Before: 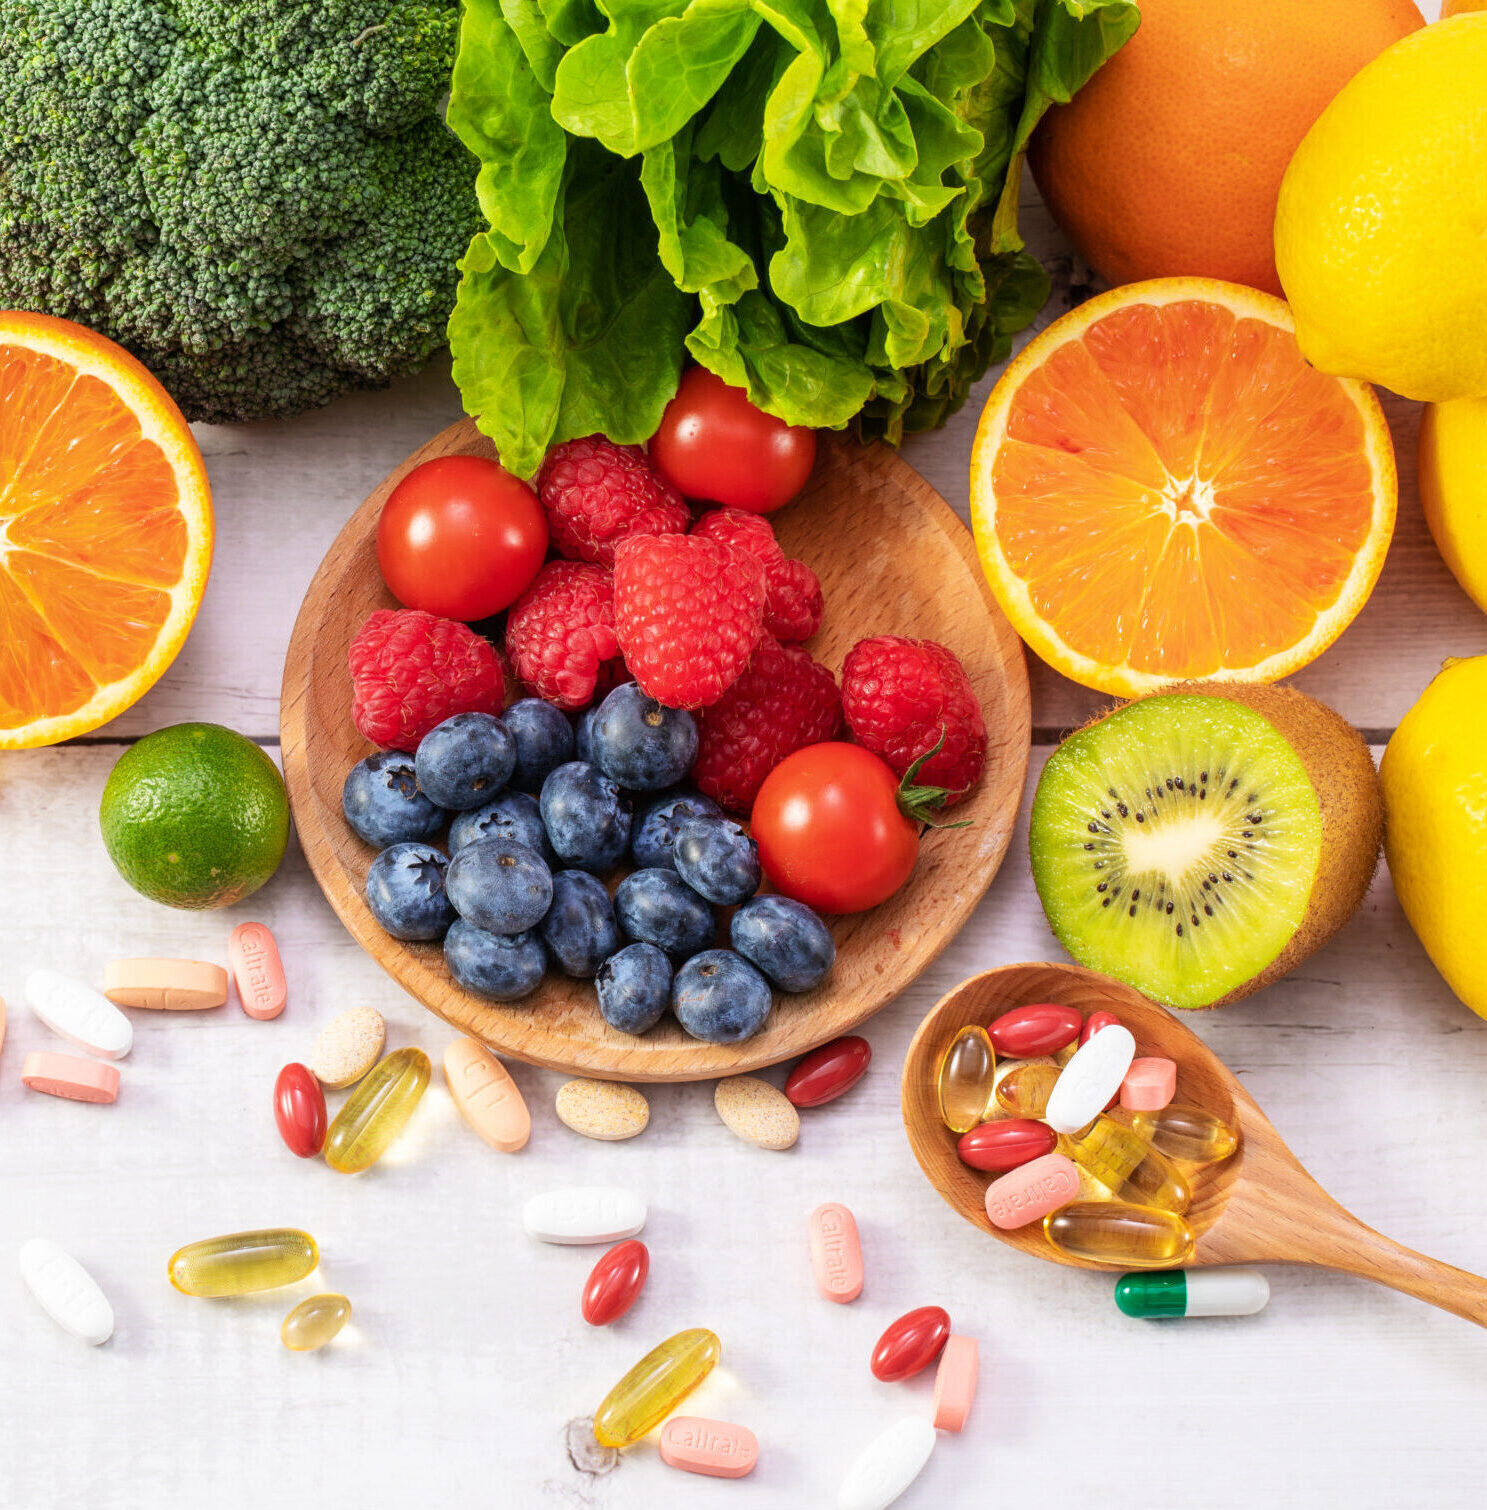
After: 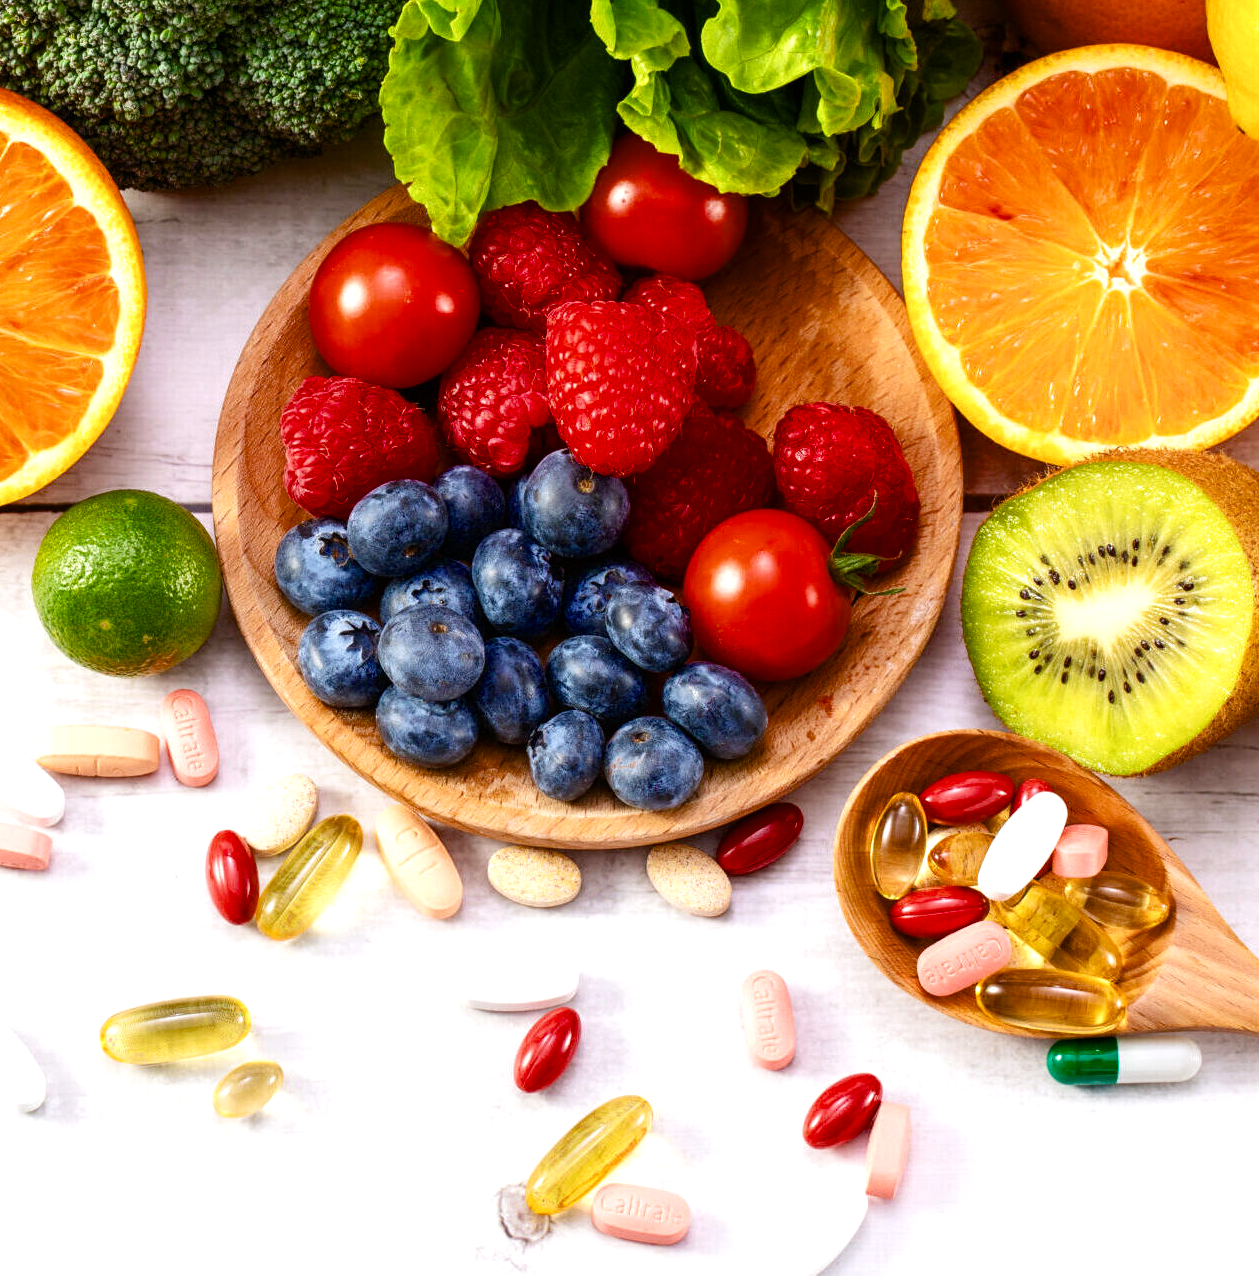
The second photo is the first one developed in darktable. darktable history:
crop and rotate: left 4.582%, top 15.496%, right 10.685%
color balance rgb: linear chroma grading › global chroma -0.511%, perceptual saturation grading › global saturation 20%, perceptual saturation grading › highlights -25.126%, perceptual saturation grading › shadows 25.728%, global vibrance 9.972%, contrast 14.896%, saturation formula JzAzBz (2021)
